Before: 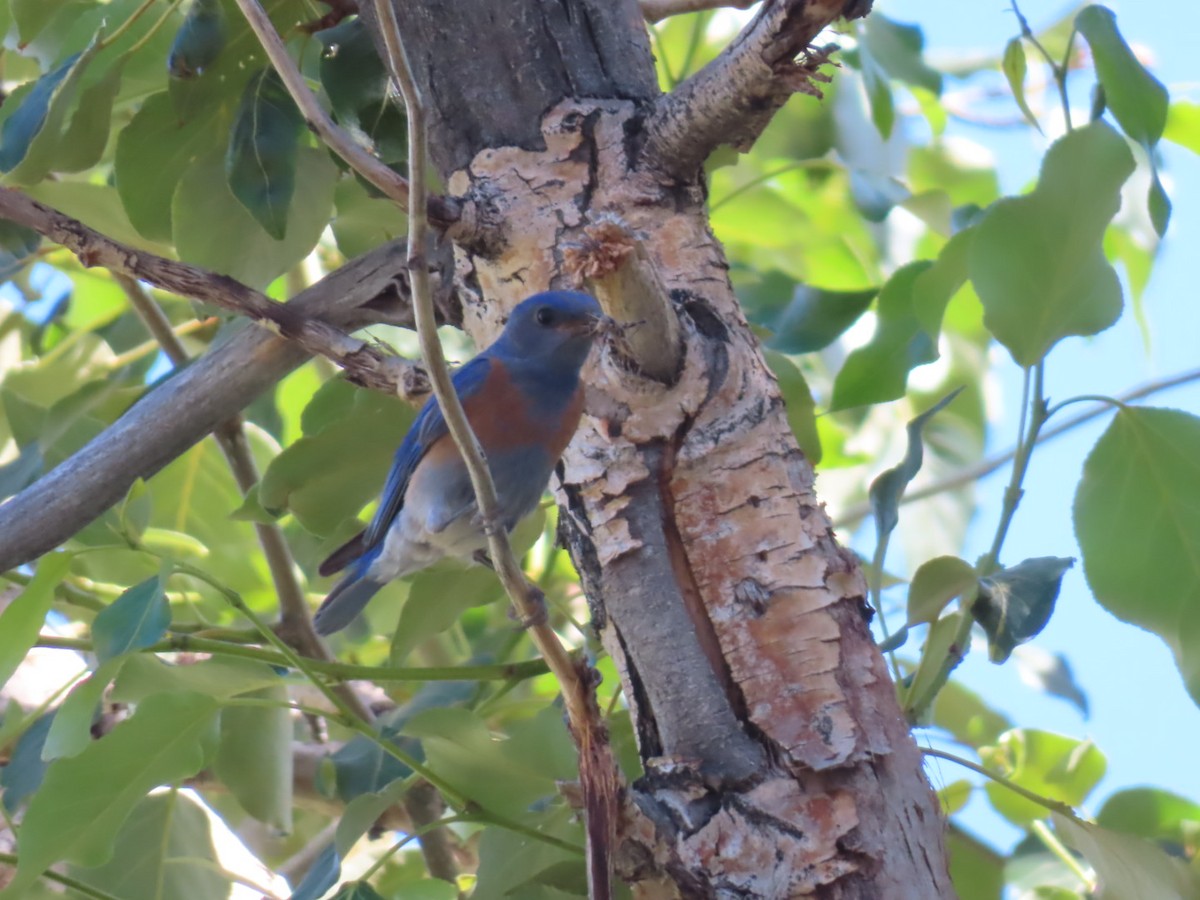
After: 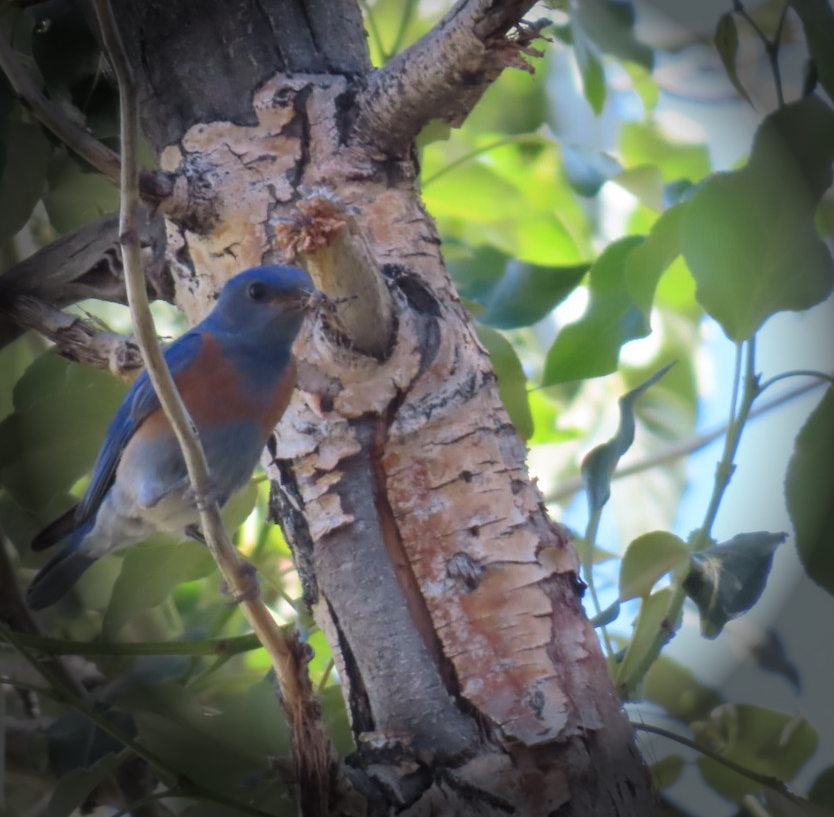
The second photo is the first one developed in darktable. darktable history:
rgb levels: preserve colors max RGB
vignetting: fall-off start 76.42%, fall-off radius 27.36%, brightness -0.872, center (0.037, -0.09), width/height ratio 0.971
crop and rotate: left 24.034%, top 2.838%, right 6.406%, bottom 6.299%
